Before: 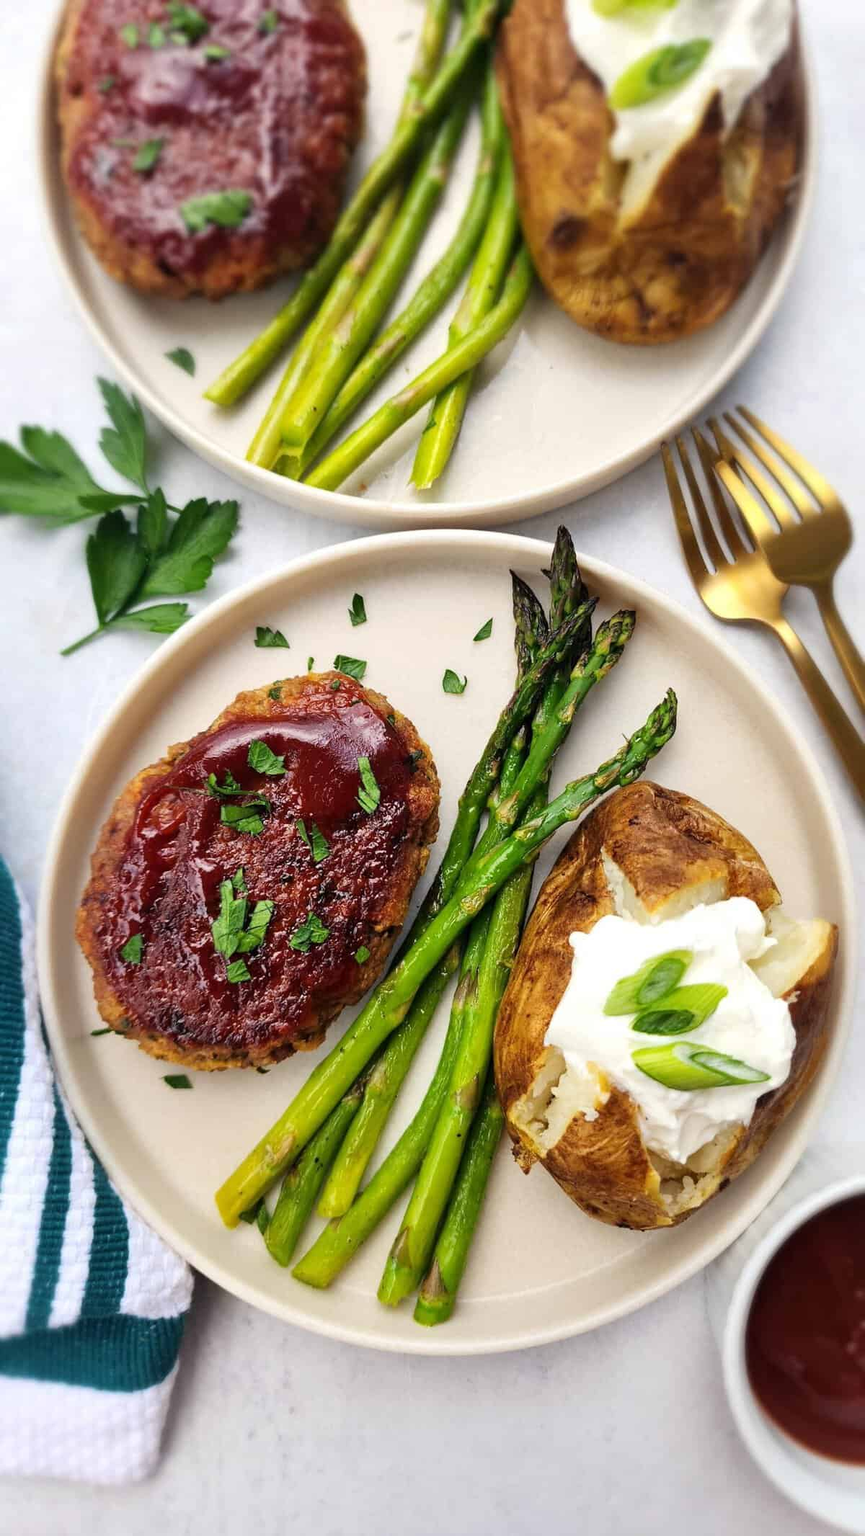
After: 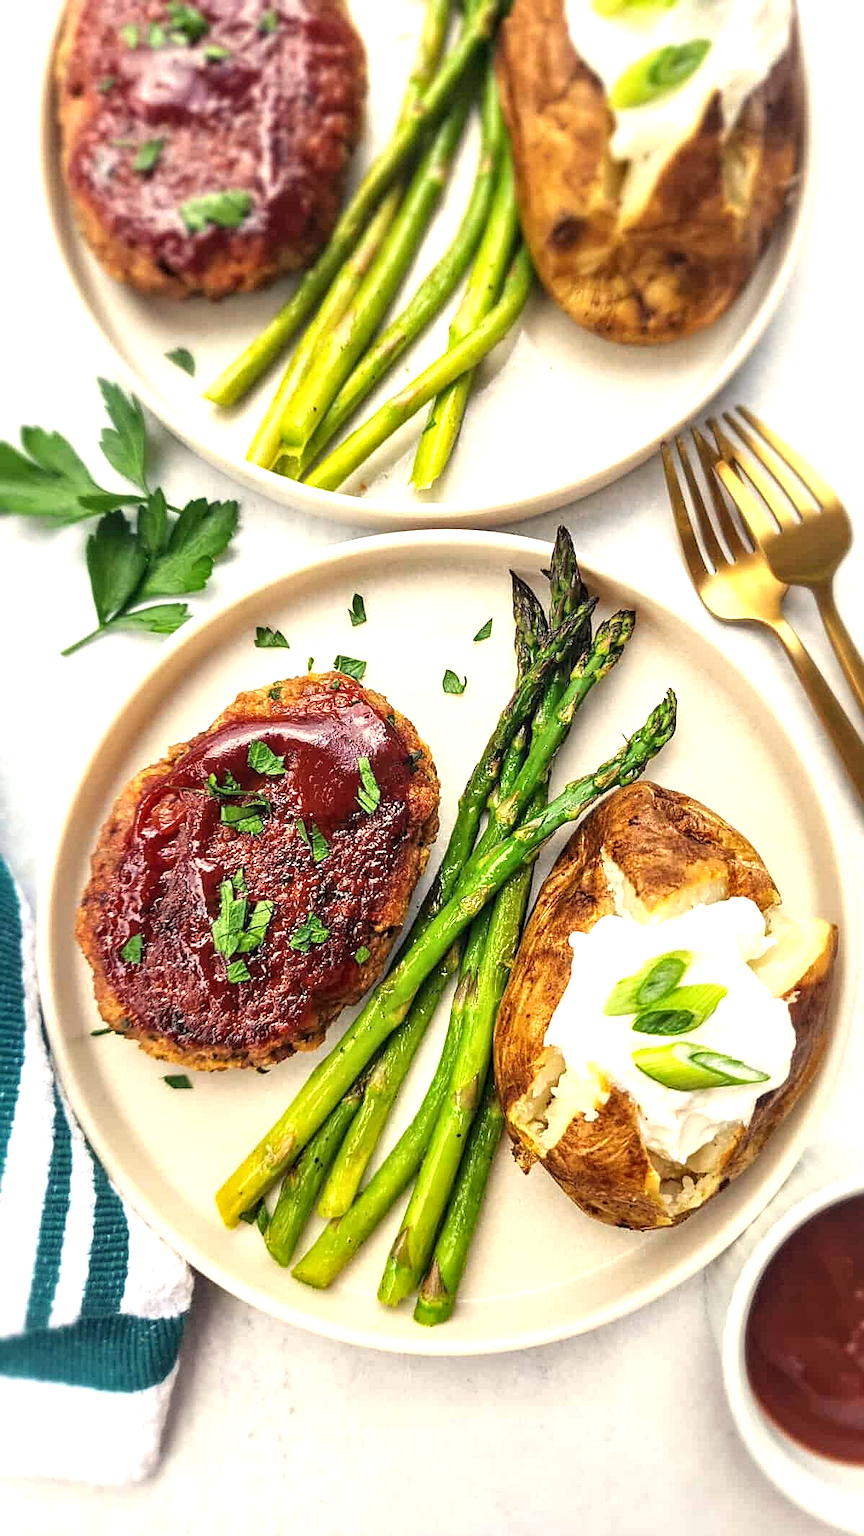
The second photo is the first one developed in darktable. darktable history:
white balance: red 1.029, blue 0.92
sharpen: on, module defaults
local contrast: on, module defaults
exposure: exposure 0.669 EV, compensate highlight preservation false
